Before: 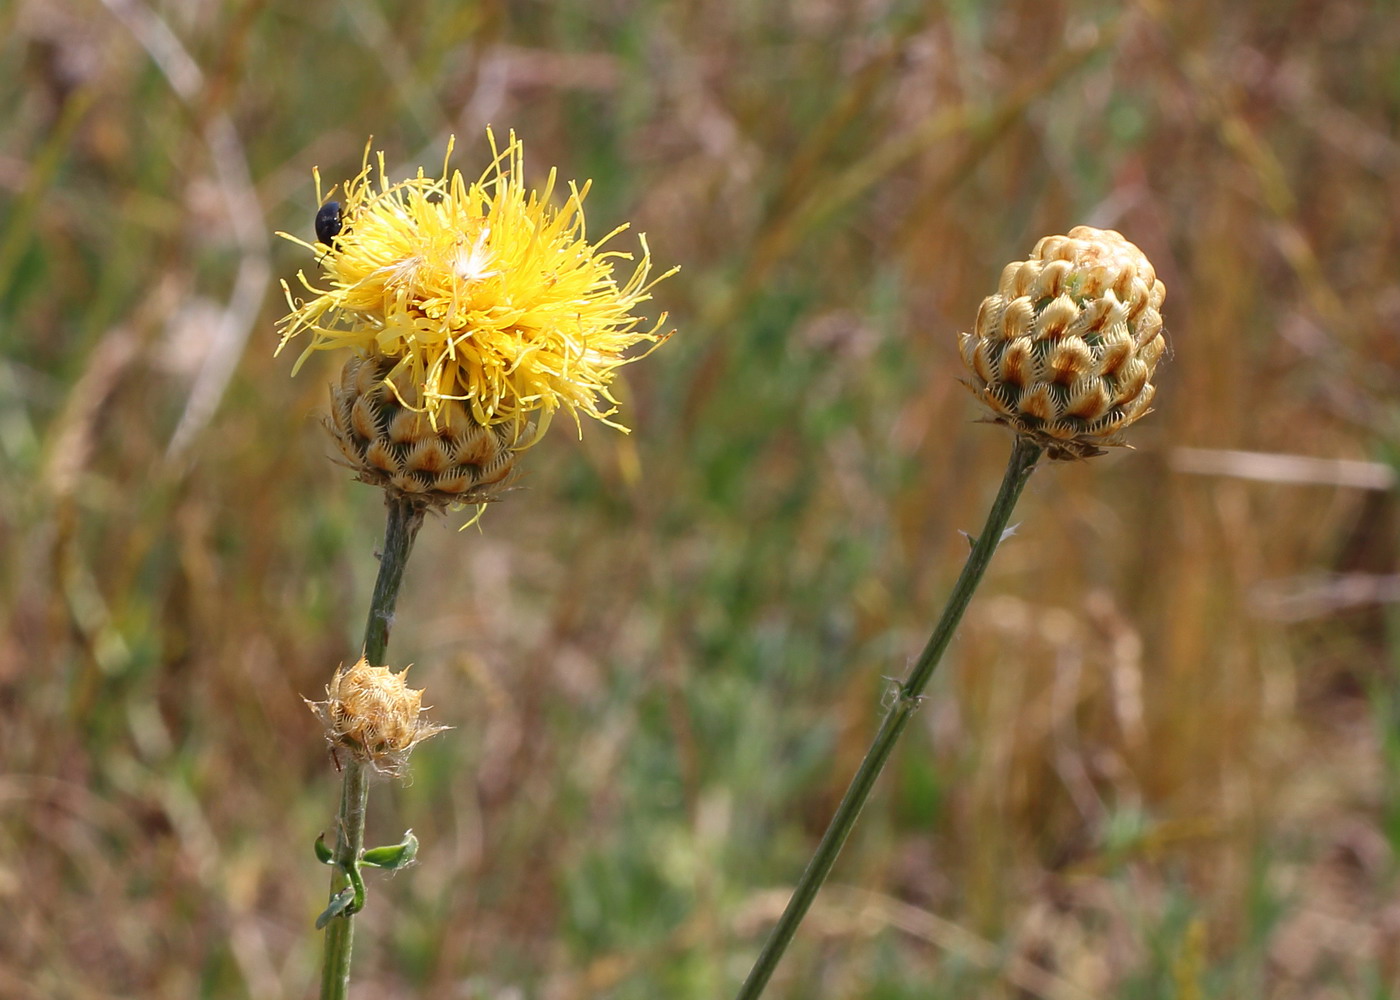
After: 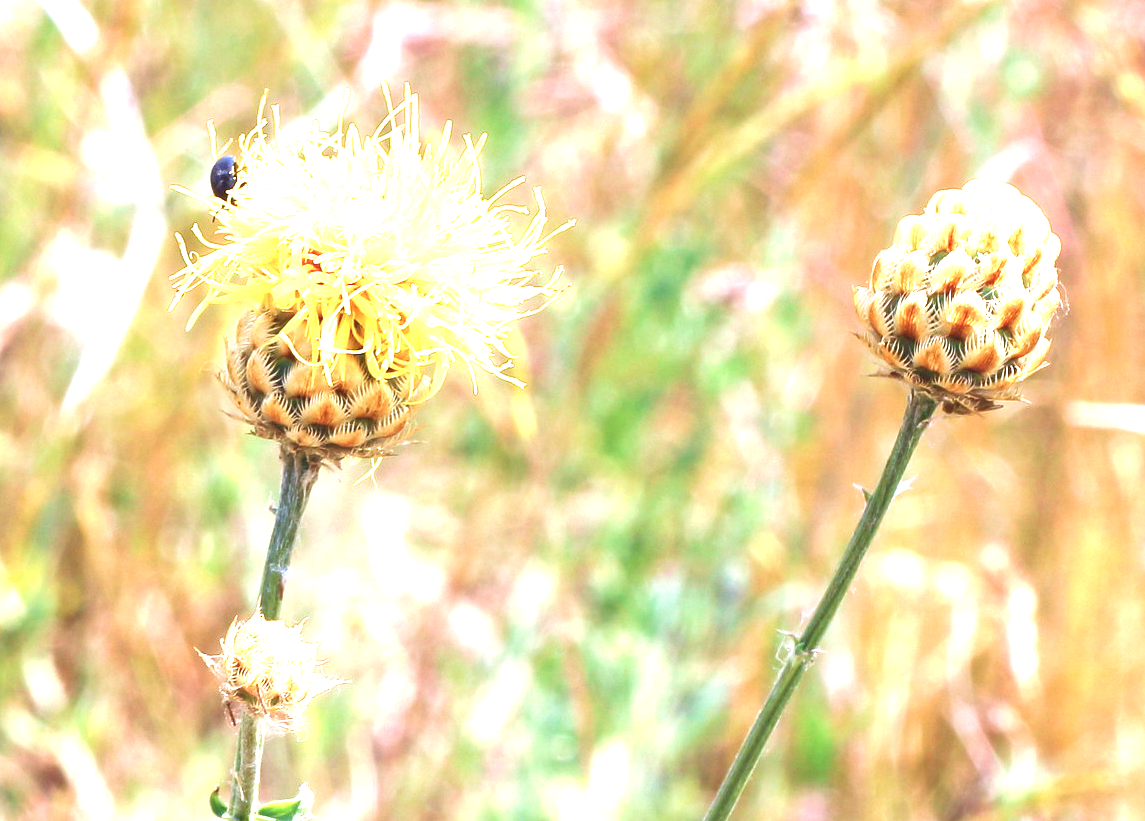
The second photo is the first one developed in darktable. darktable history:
exposure: black level correction 0, exposure 2.357 EV, compensate highlight preservation false
color calibration: illuminant custom, x 0.371, y 0.382, temperature 4282.84 K
crop and rotate: left 7.585%, top 4.69%, right 10.59%, bottom 13.15%
velvia: on, module defaults
